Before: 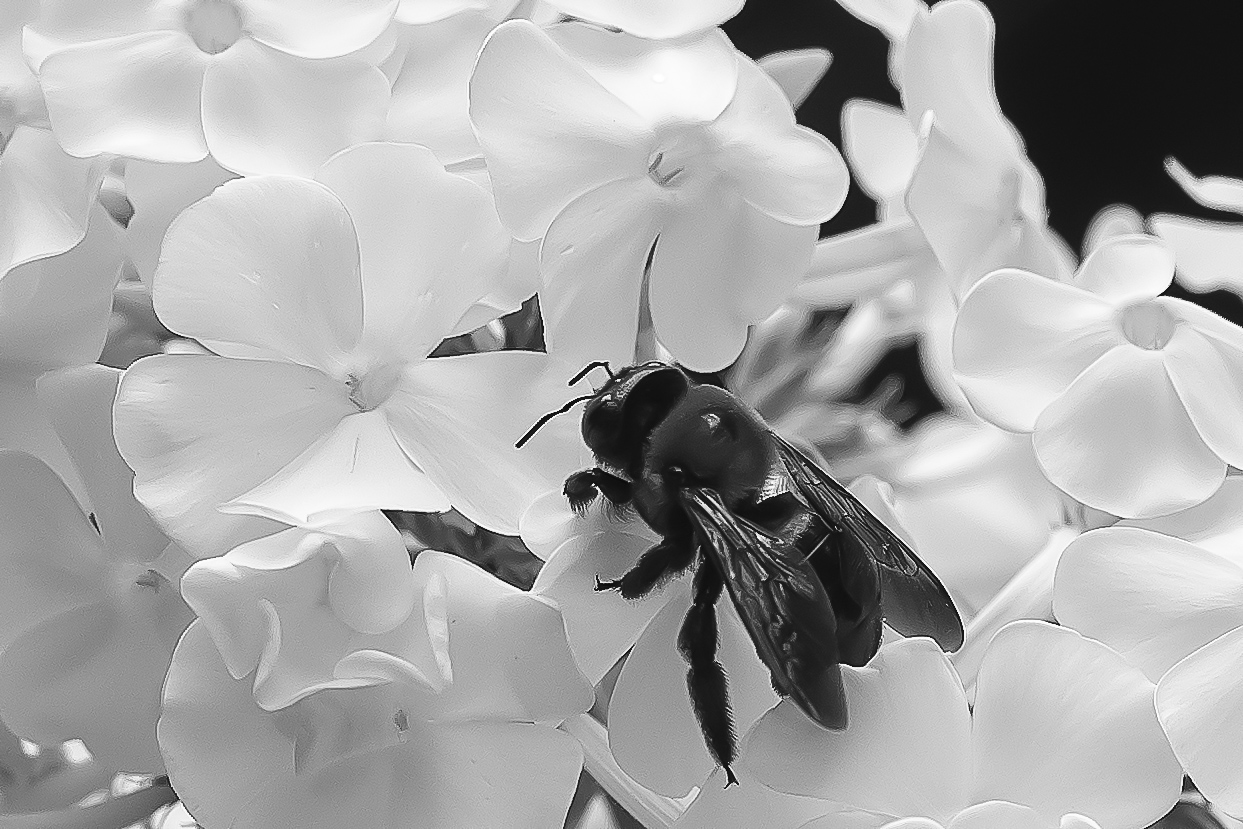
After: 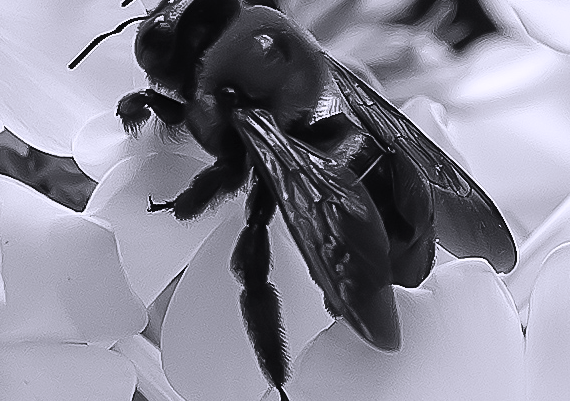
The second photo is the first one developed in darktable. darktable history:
white balance: red 1.004, blue 1.096
crop: left 35.976%, top 45.819%, right 18.162%, bottom 5.807%
